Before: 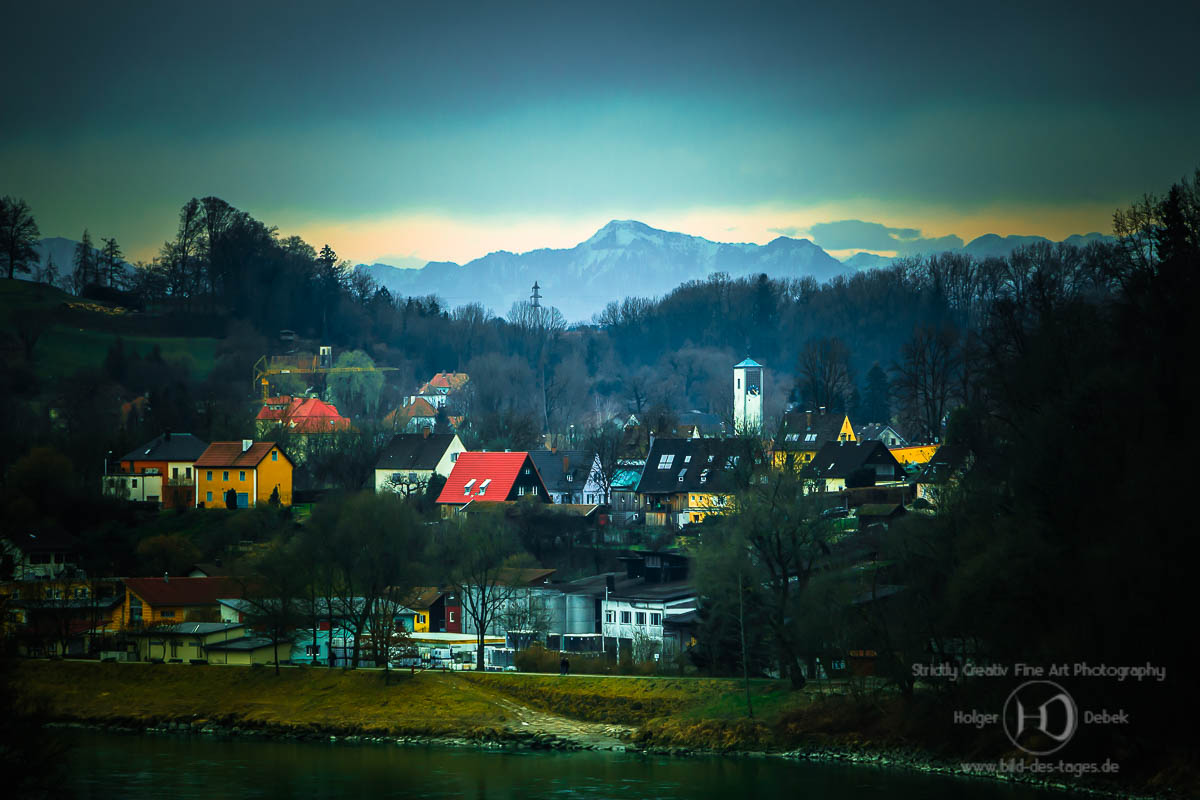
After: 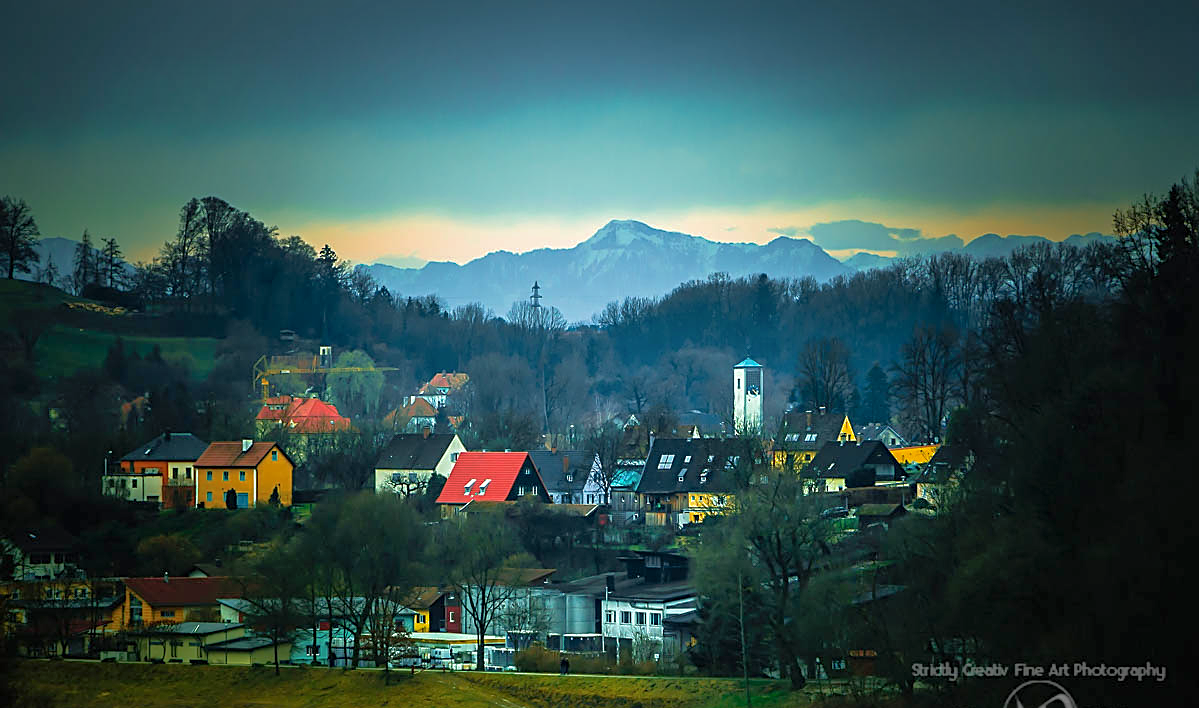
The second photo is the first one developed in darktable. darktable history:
crop and rotate: top 0%, bottom 11.389%
sharpen: on, module defaults
shadows and highlights: on, module defaults
